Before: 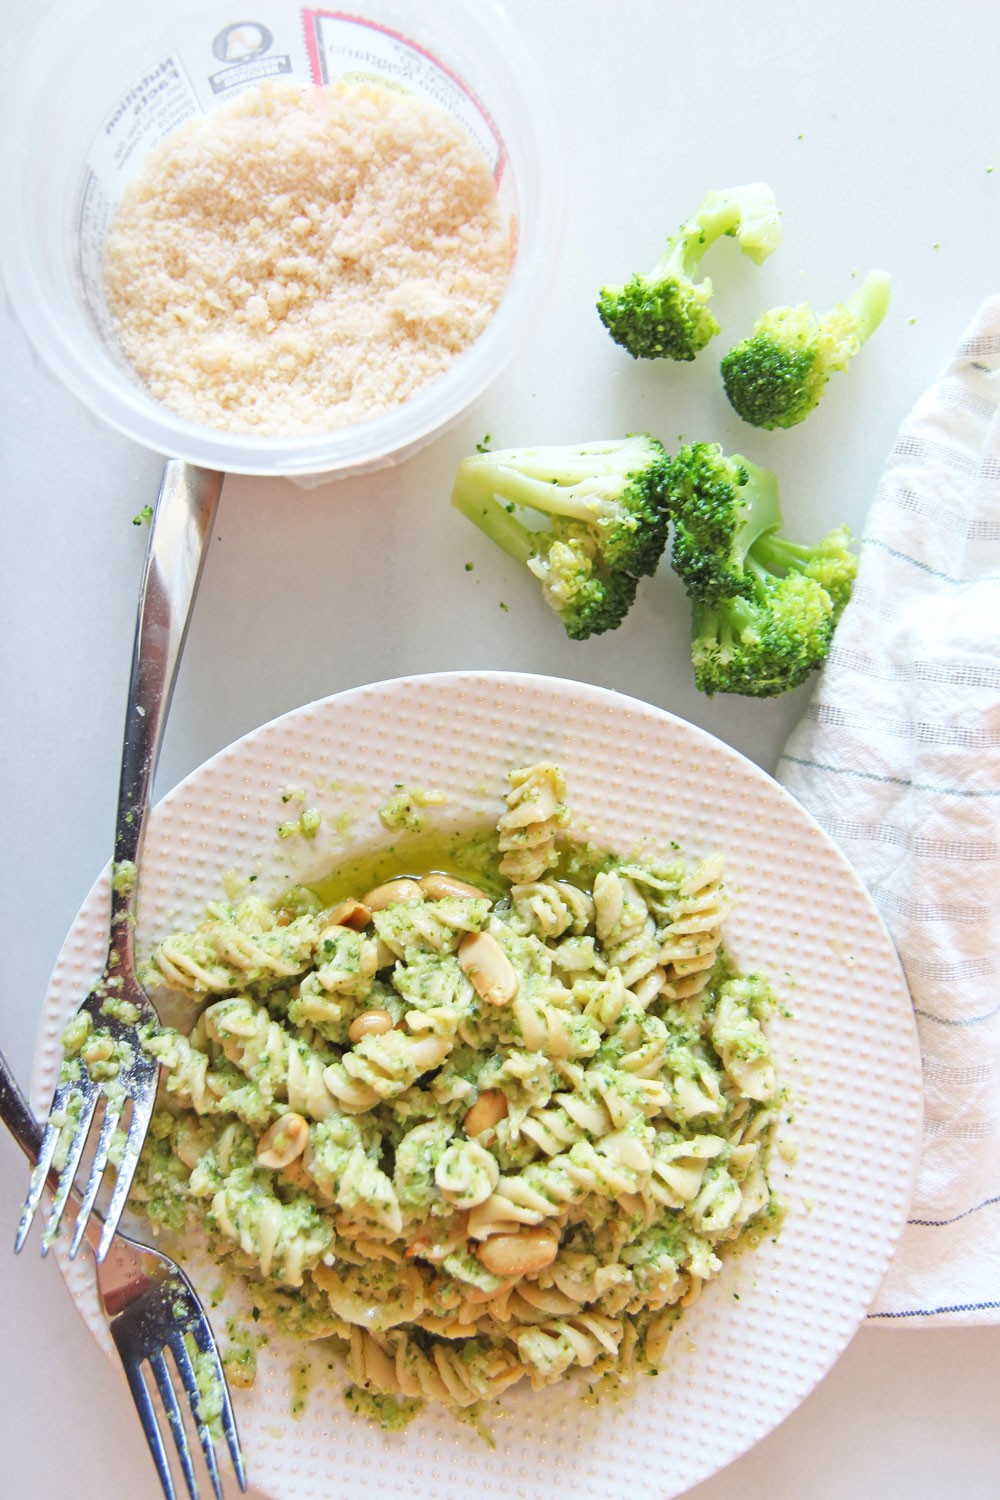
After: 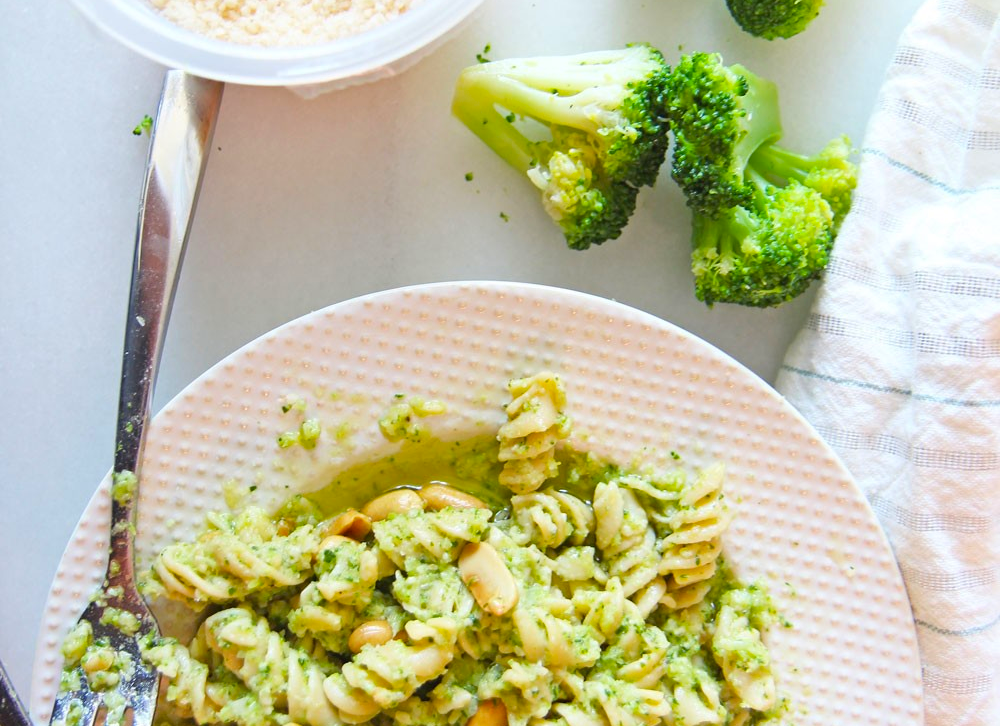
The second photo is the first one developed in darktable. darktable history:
crop and rotate: top 26.056%, bottom 25.543%
color balance rgb: perceptual saturation grading › global saturation 20%, global vibrance 20%
